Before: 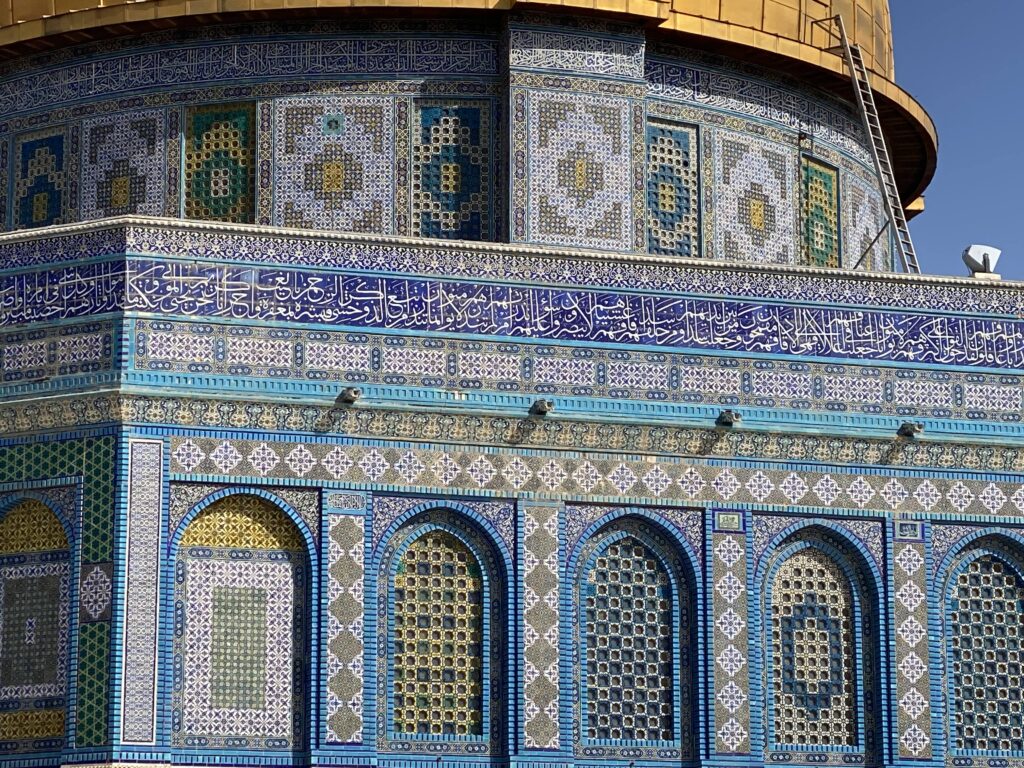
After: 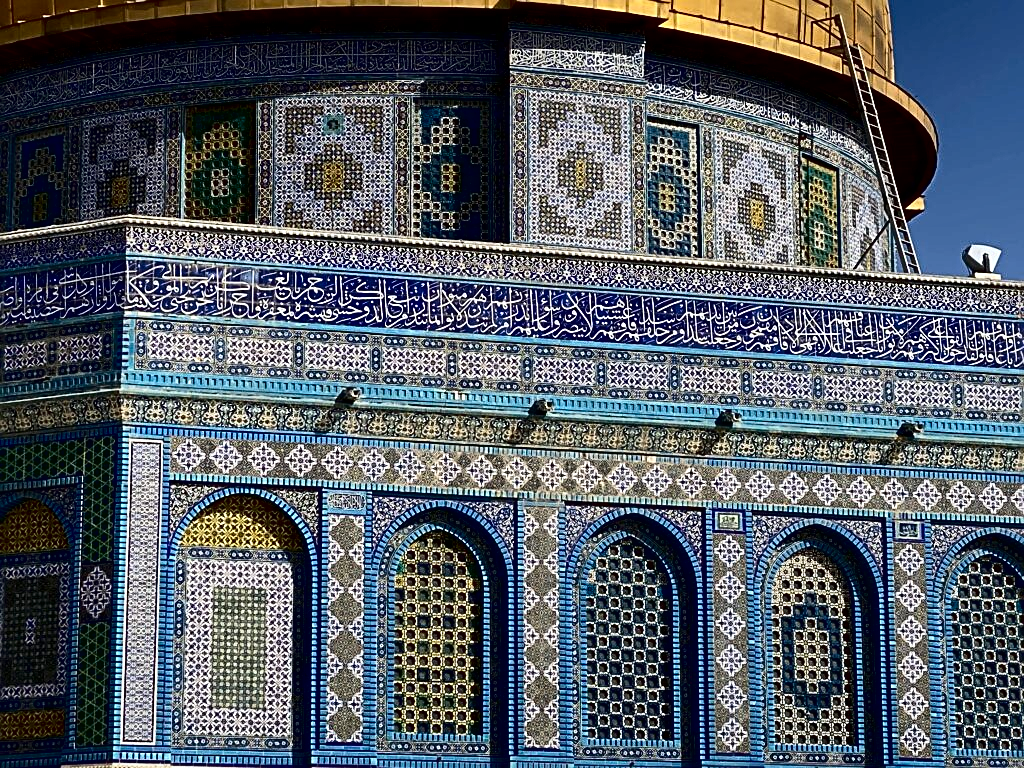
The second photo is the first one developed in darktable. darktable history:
local contrast: mode bilateral grid, contrast 19, coarseness 50, detail 150%, midtone range 0.2
contrast brightness saturation: contrast 0.245, brightness -0.241, saturation 0.148
exposure: compensate highlight preservation false
sharpen: on, module defaults
